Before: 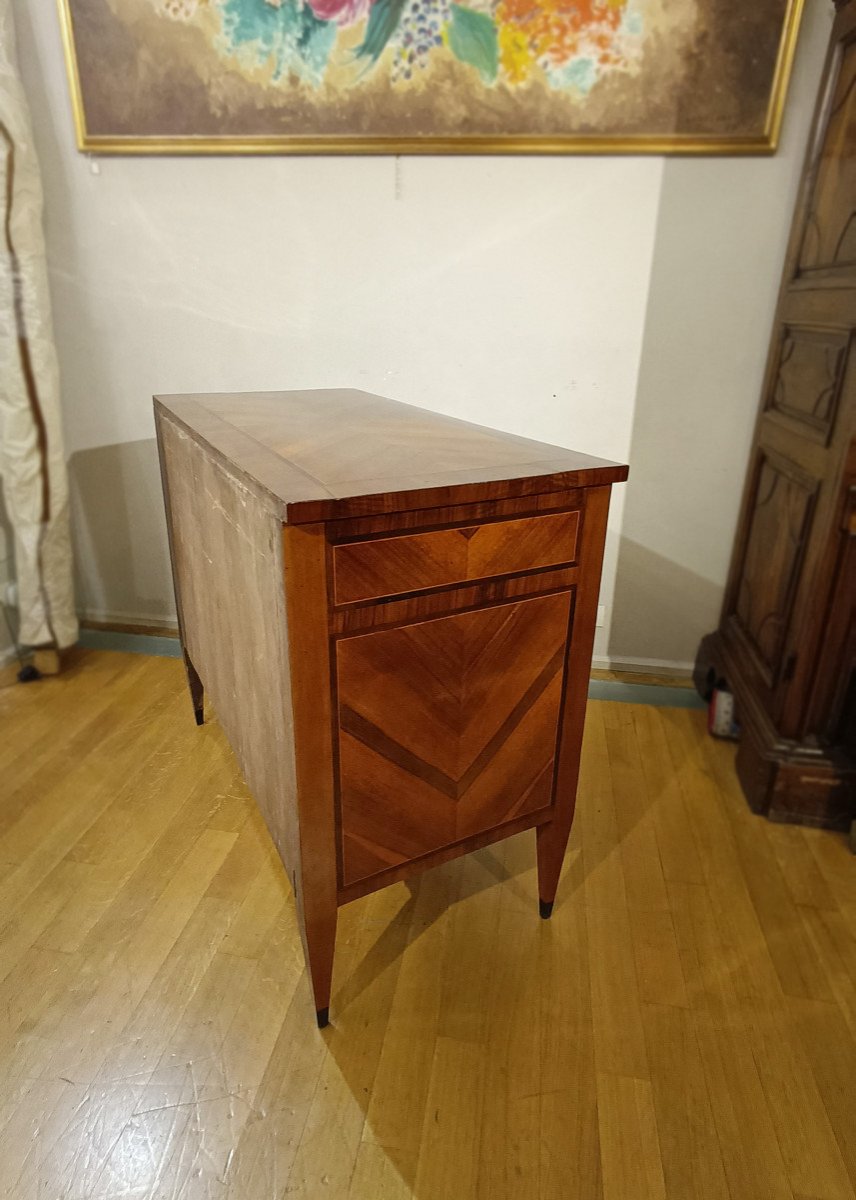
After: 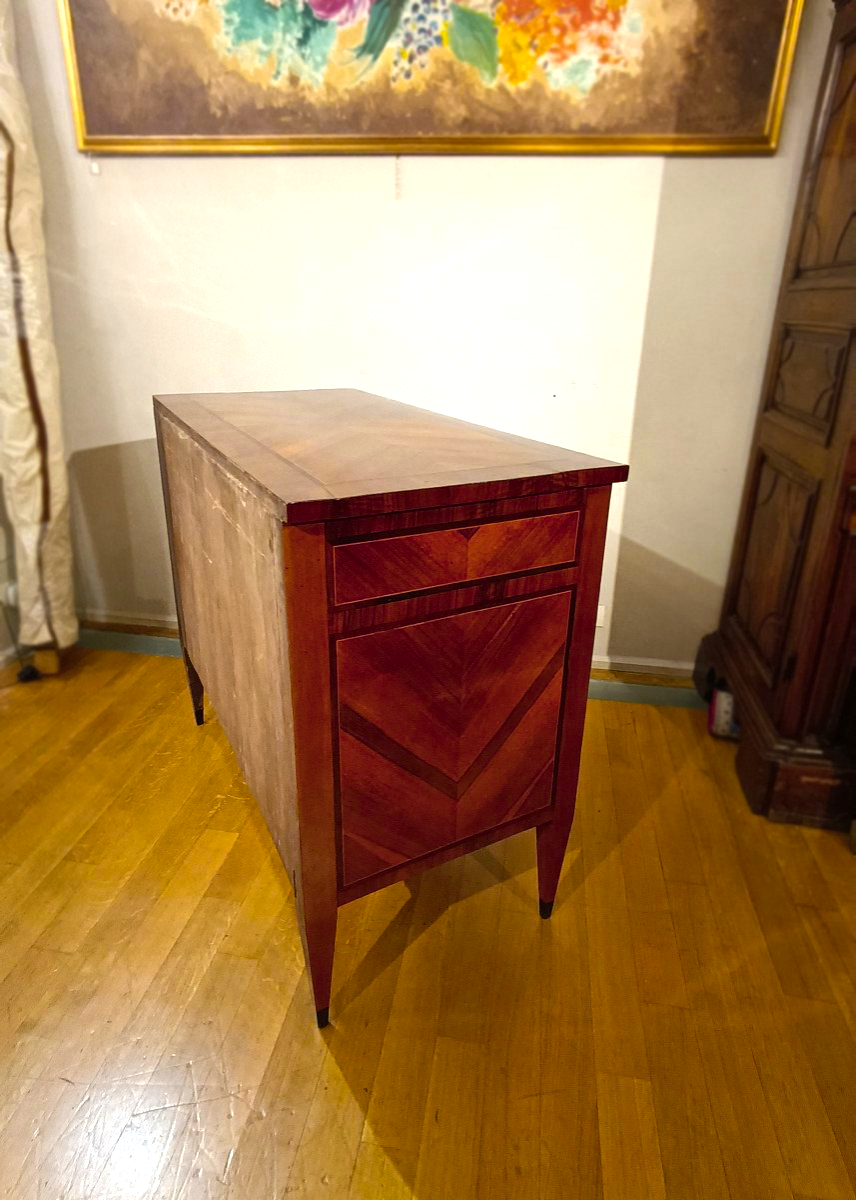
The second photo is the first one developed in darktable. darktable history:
color balance rgb: power › hue 61.4°, linear chroma grading › global chroma 9.191%, perceptual saturation grading › global saturation 30.135%, hue shift -11.62°, perceptual brilliance grading › global brilliance 15.313%, perceptual brilliance grading › shadows -35.188%
